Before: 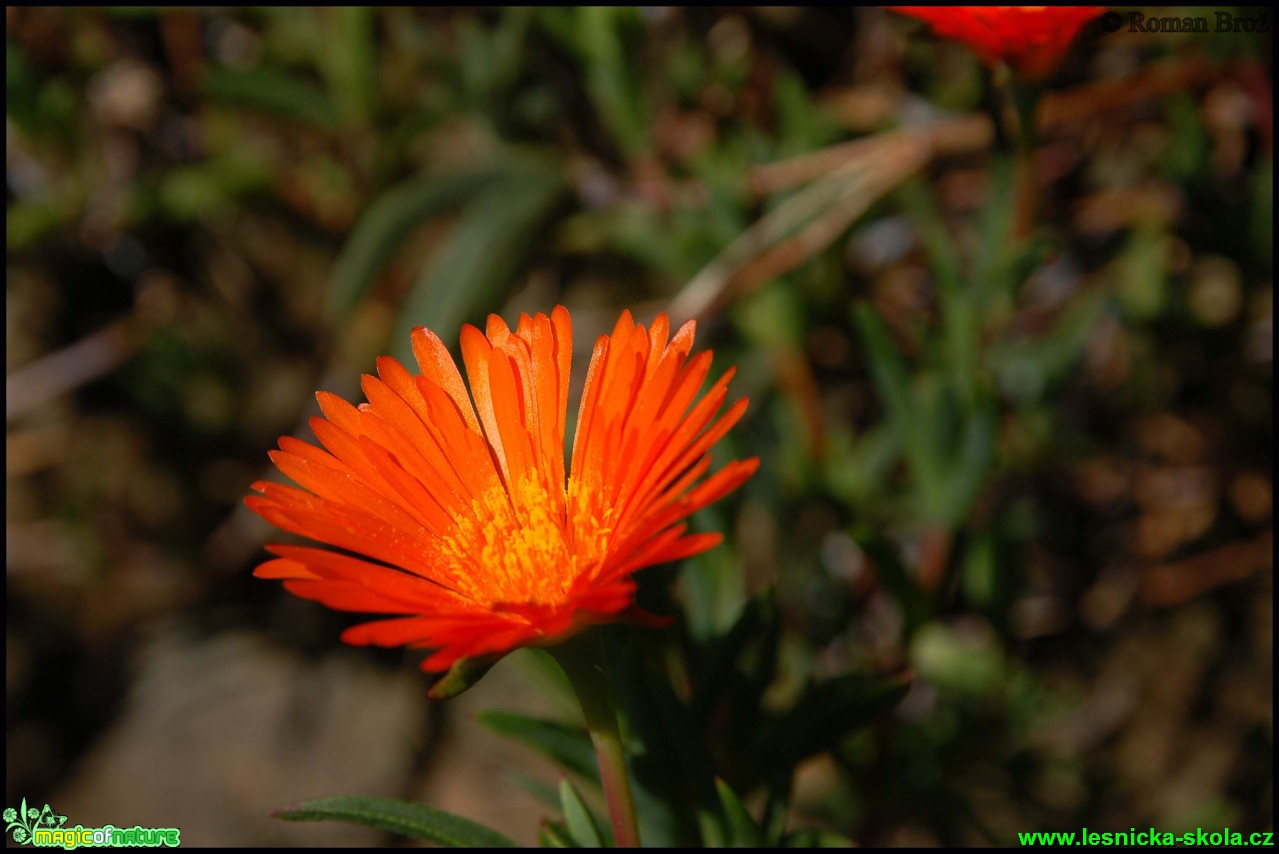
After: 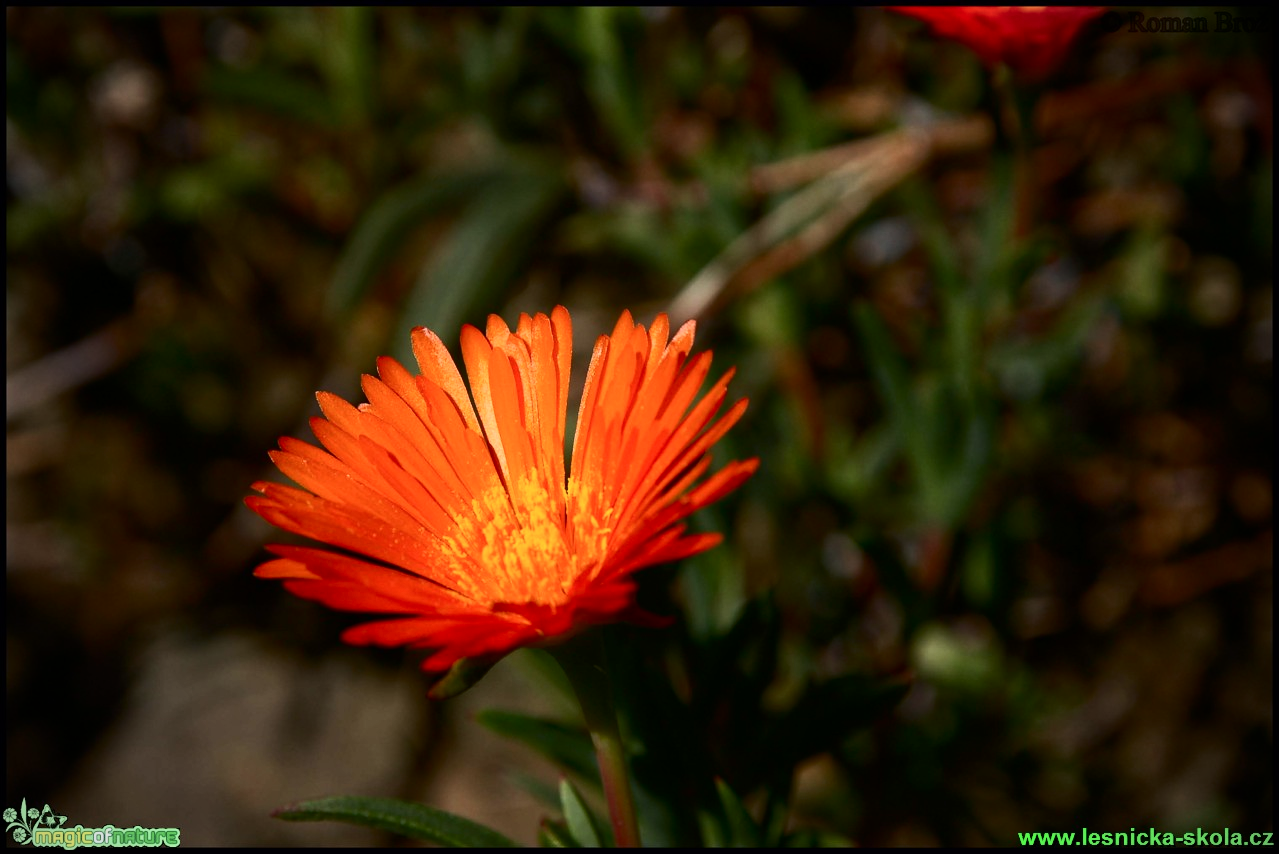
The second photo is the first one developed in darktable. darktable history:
contrast brightness saturation: contrast 0.28
vignetting: on, module defaults
